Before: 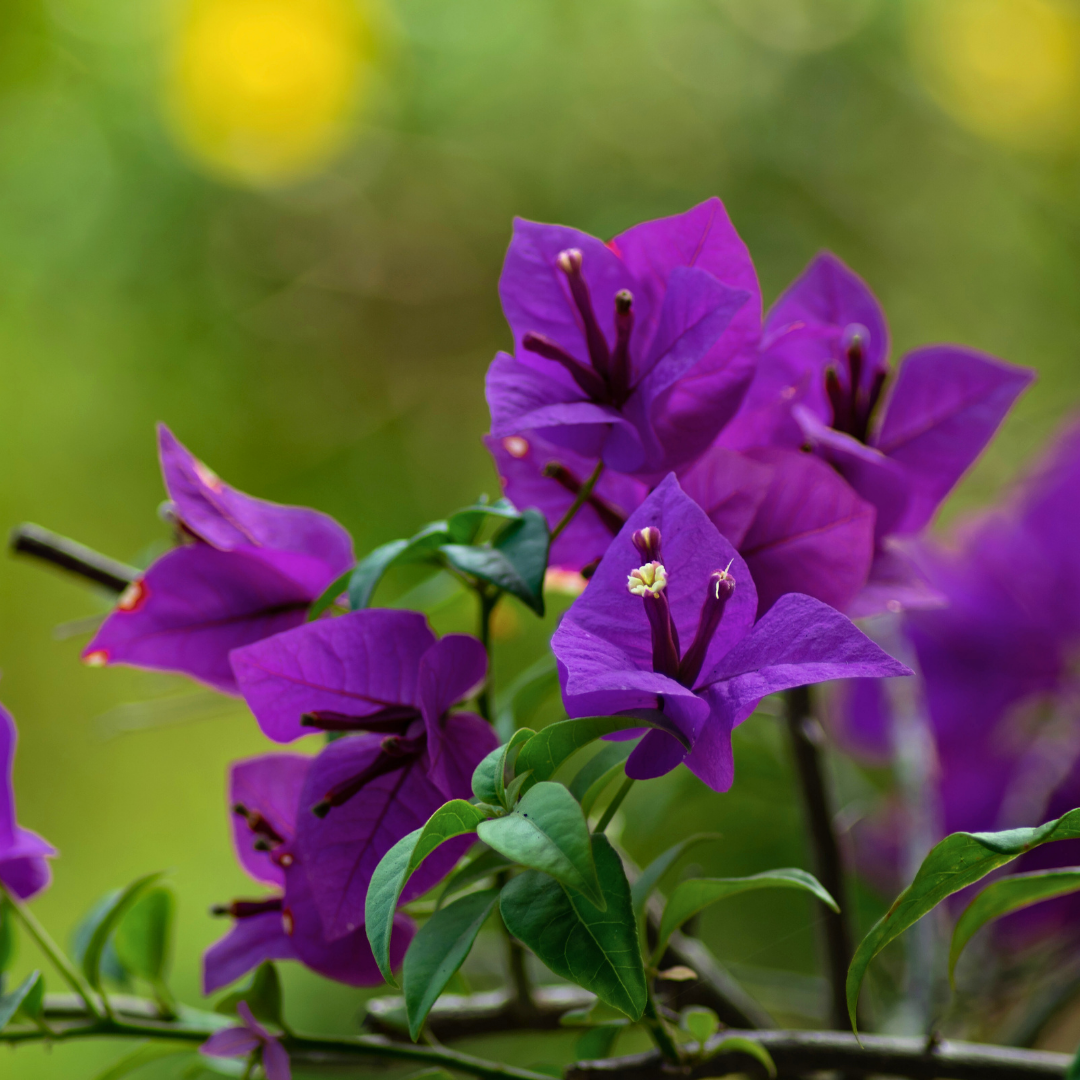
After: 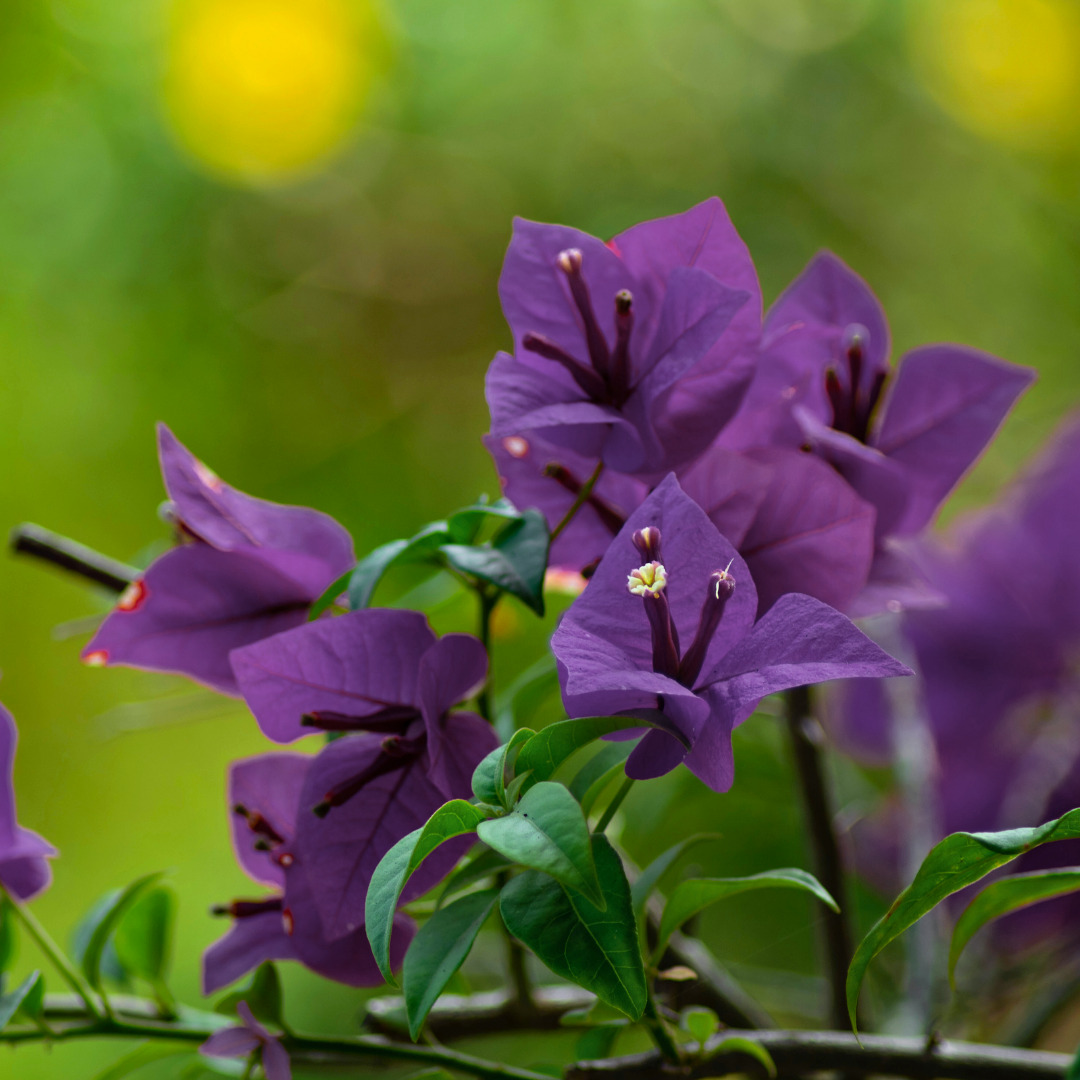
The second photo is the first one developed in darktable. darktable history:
color correction: highlights a* -0.137, highlights b* -5.91, shadows a* -0.137, shadows b* -0.137
color zones: curves: ch1 [(0.25, 0.61) (0.75, 0.248)]
